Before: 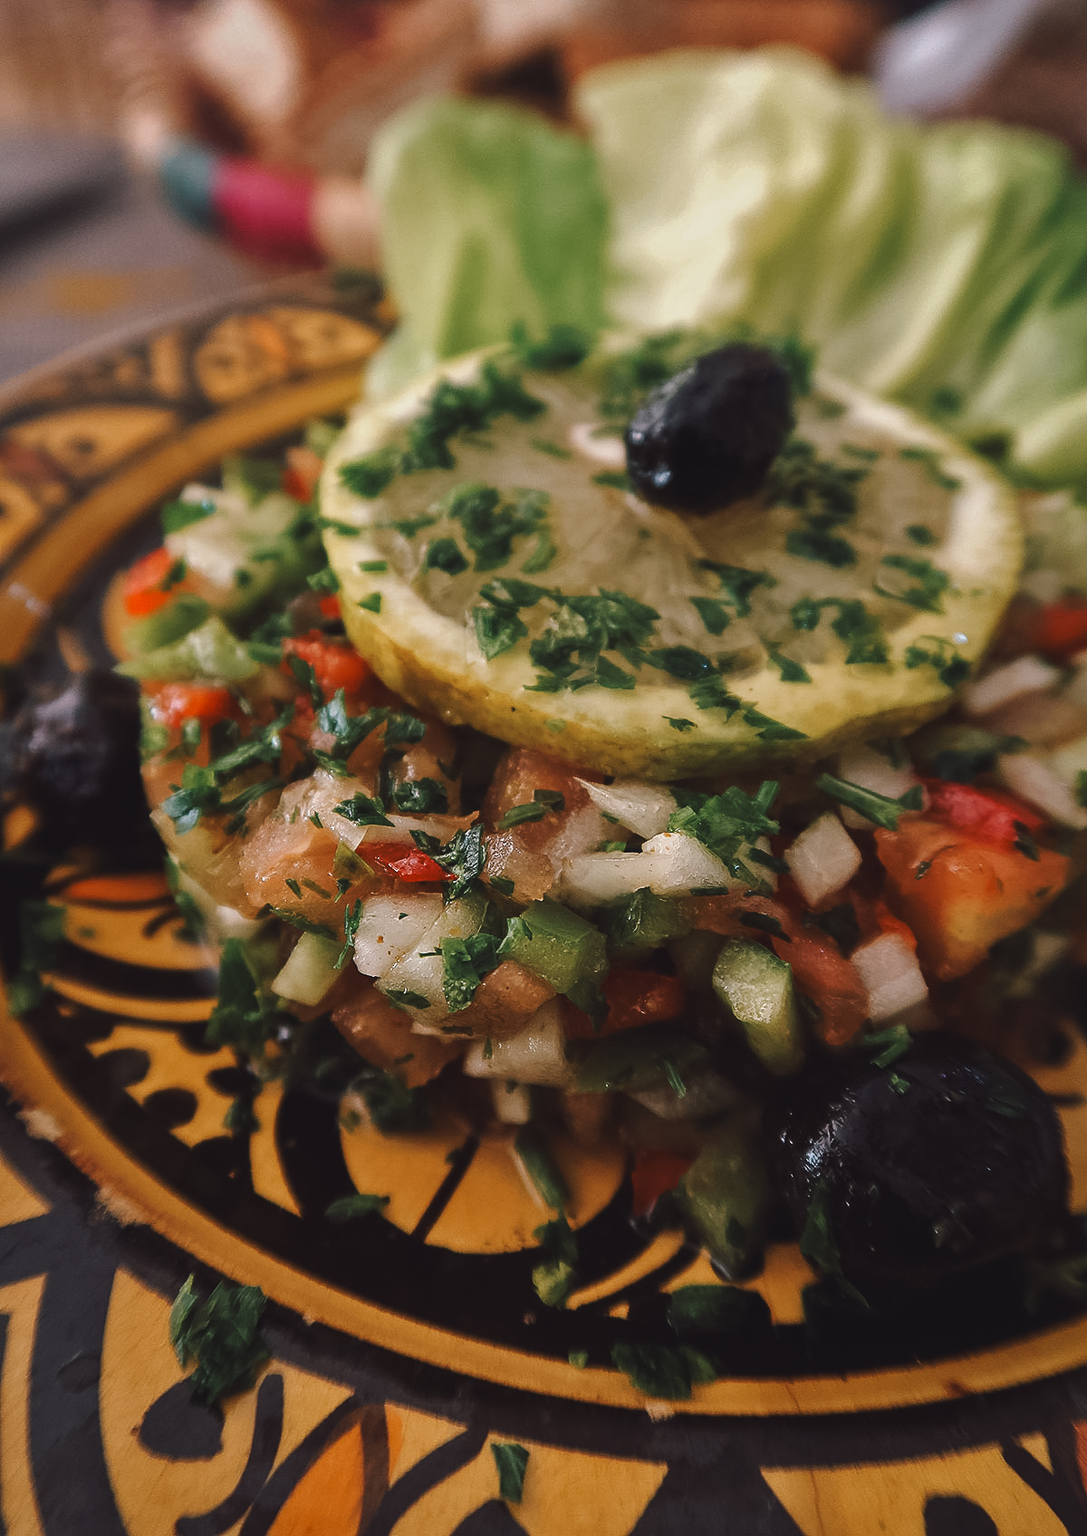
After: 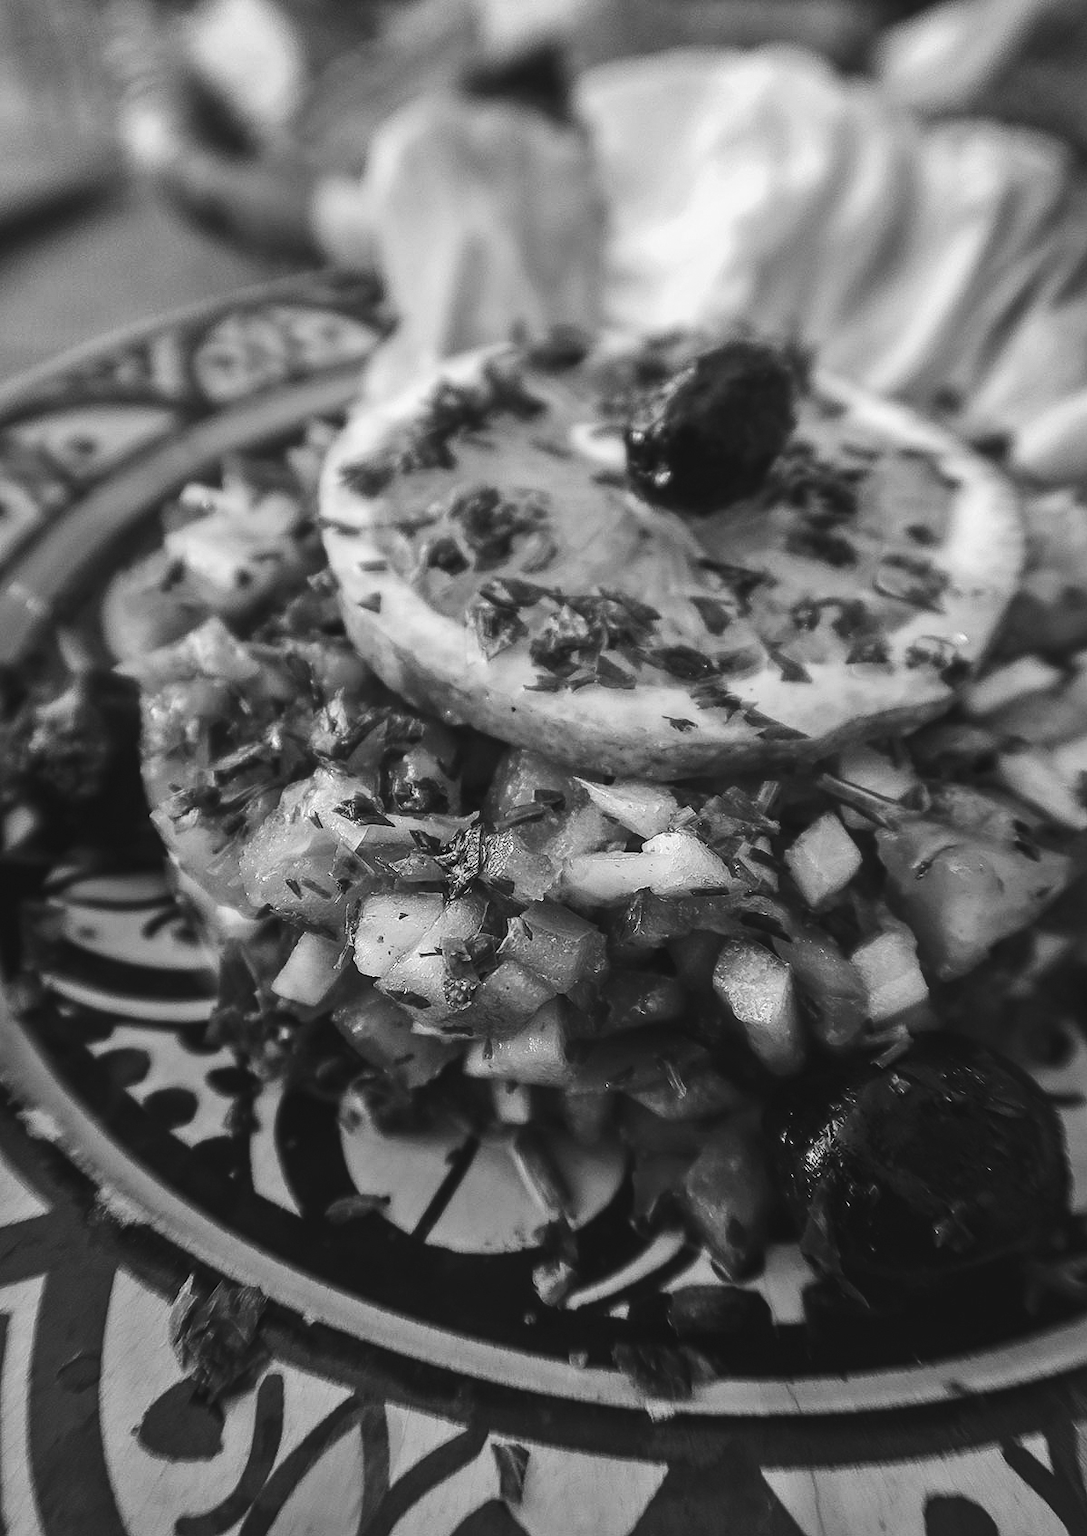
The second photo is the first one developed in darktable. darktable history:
monochrome: size 1
local contrast: on, module defaults
contrast brightness saturation: contrast 0.2, brightness 0.16, saturation 0.22
